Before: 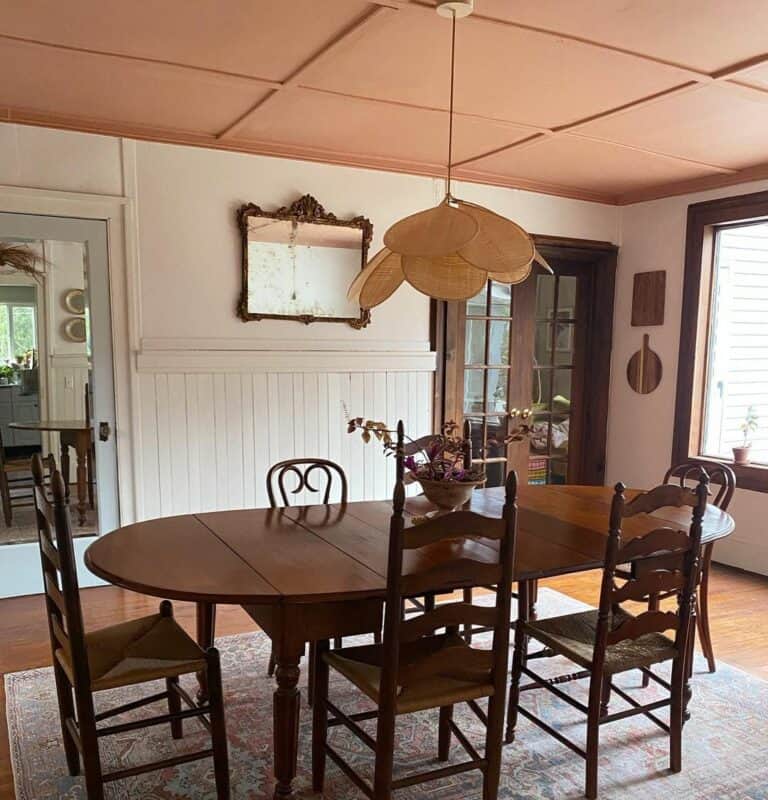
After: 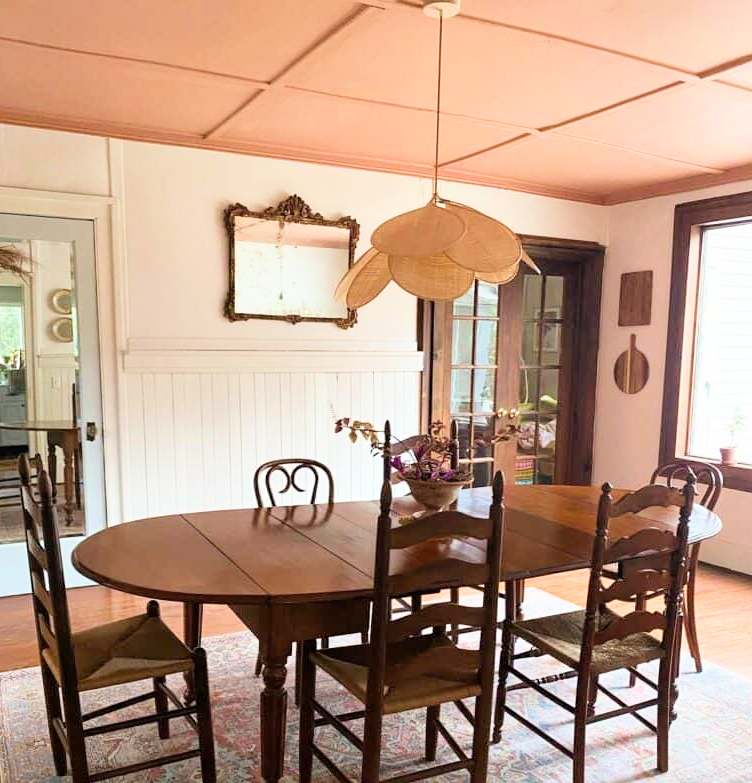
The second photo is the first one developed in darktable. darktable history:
filmic rgb: black relative exposure -8.11 EV, white relative exposure 3.78 EV, hardness 4.43
crop: left 1.727%, right 0.268%, bottom 2.009%
exposure: black level correction 0, exposure 1.2 EV, compensate highlight preservation false
velvia: on, module defaults
